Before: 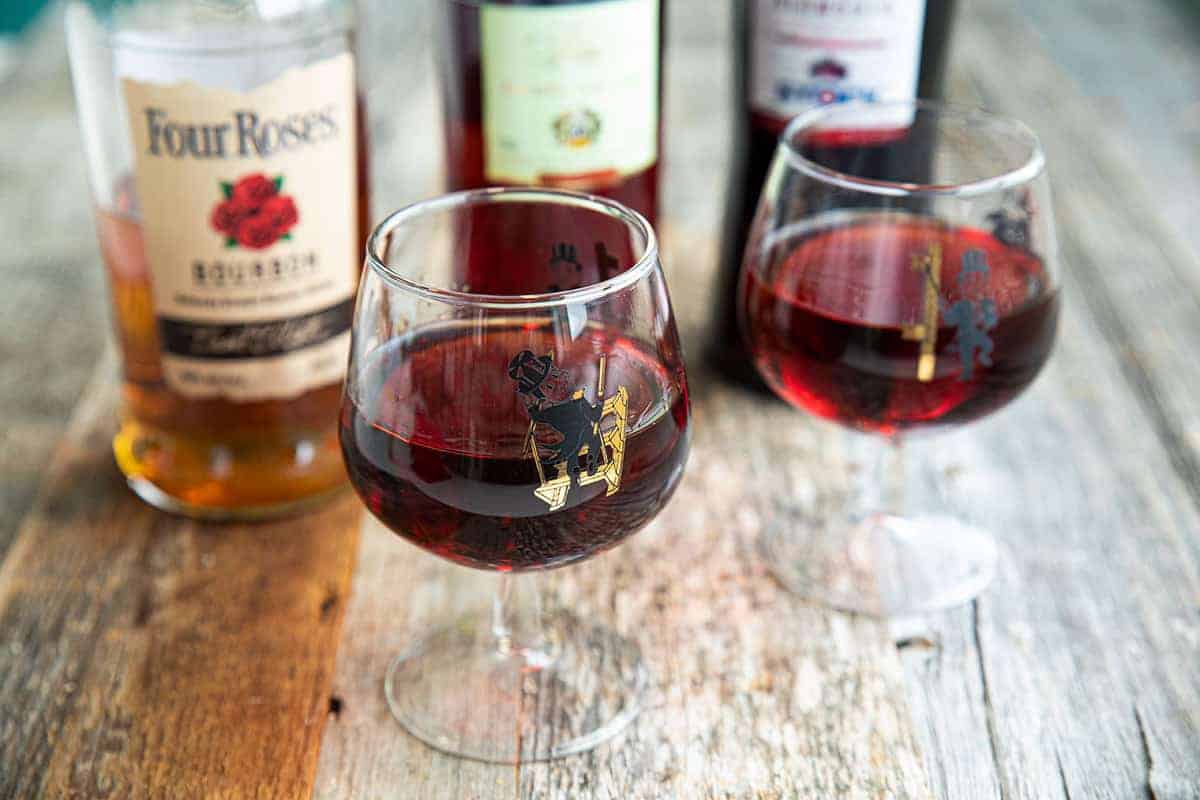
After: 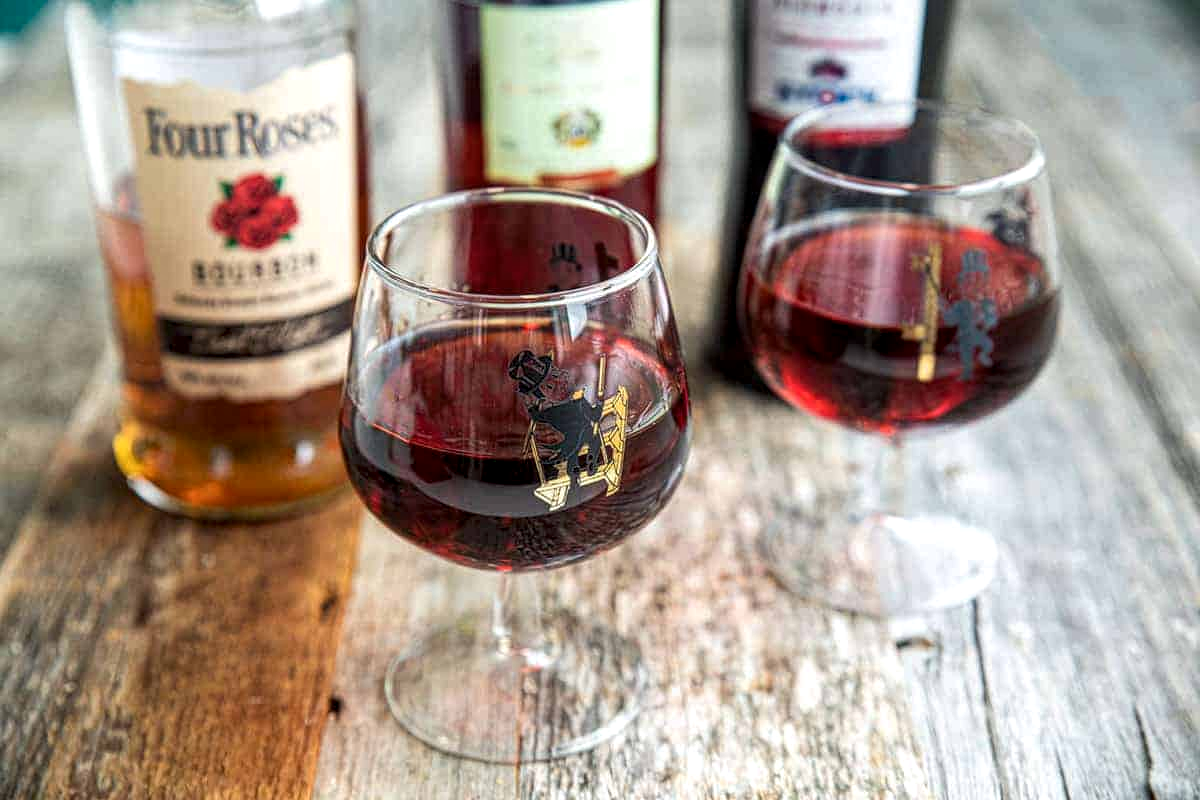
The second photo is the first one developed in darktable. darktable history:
local contrast: highlights 62%, detail 143%, midtone range 0.43
